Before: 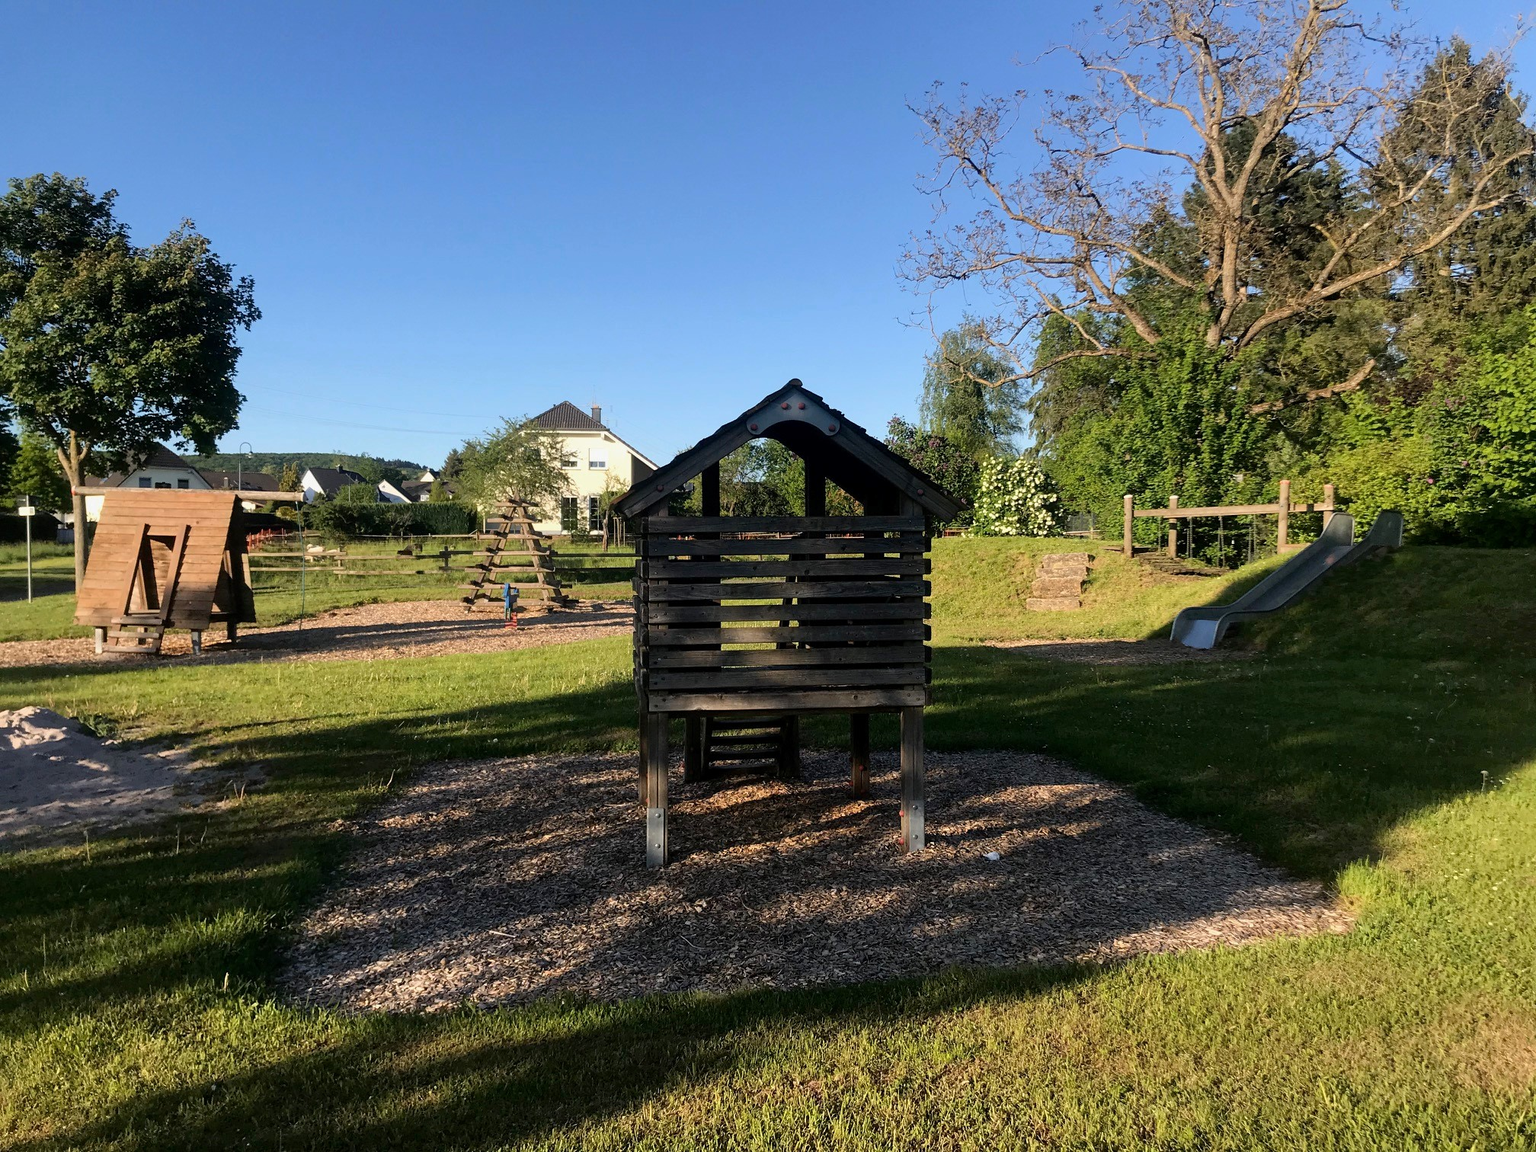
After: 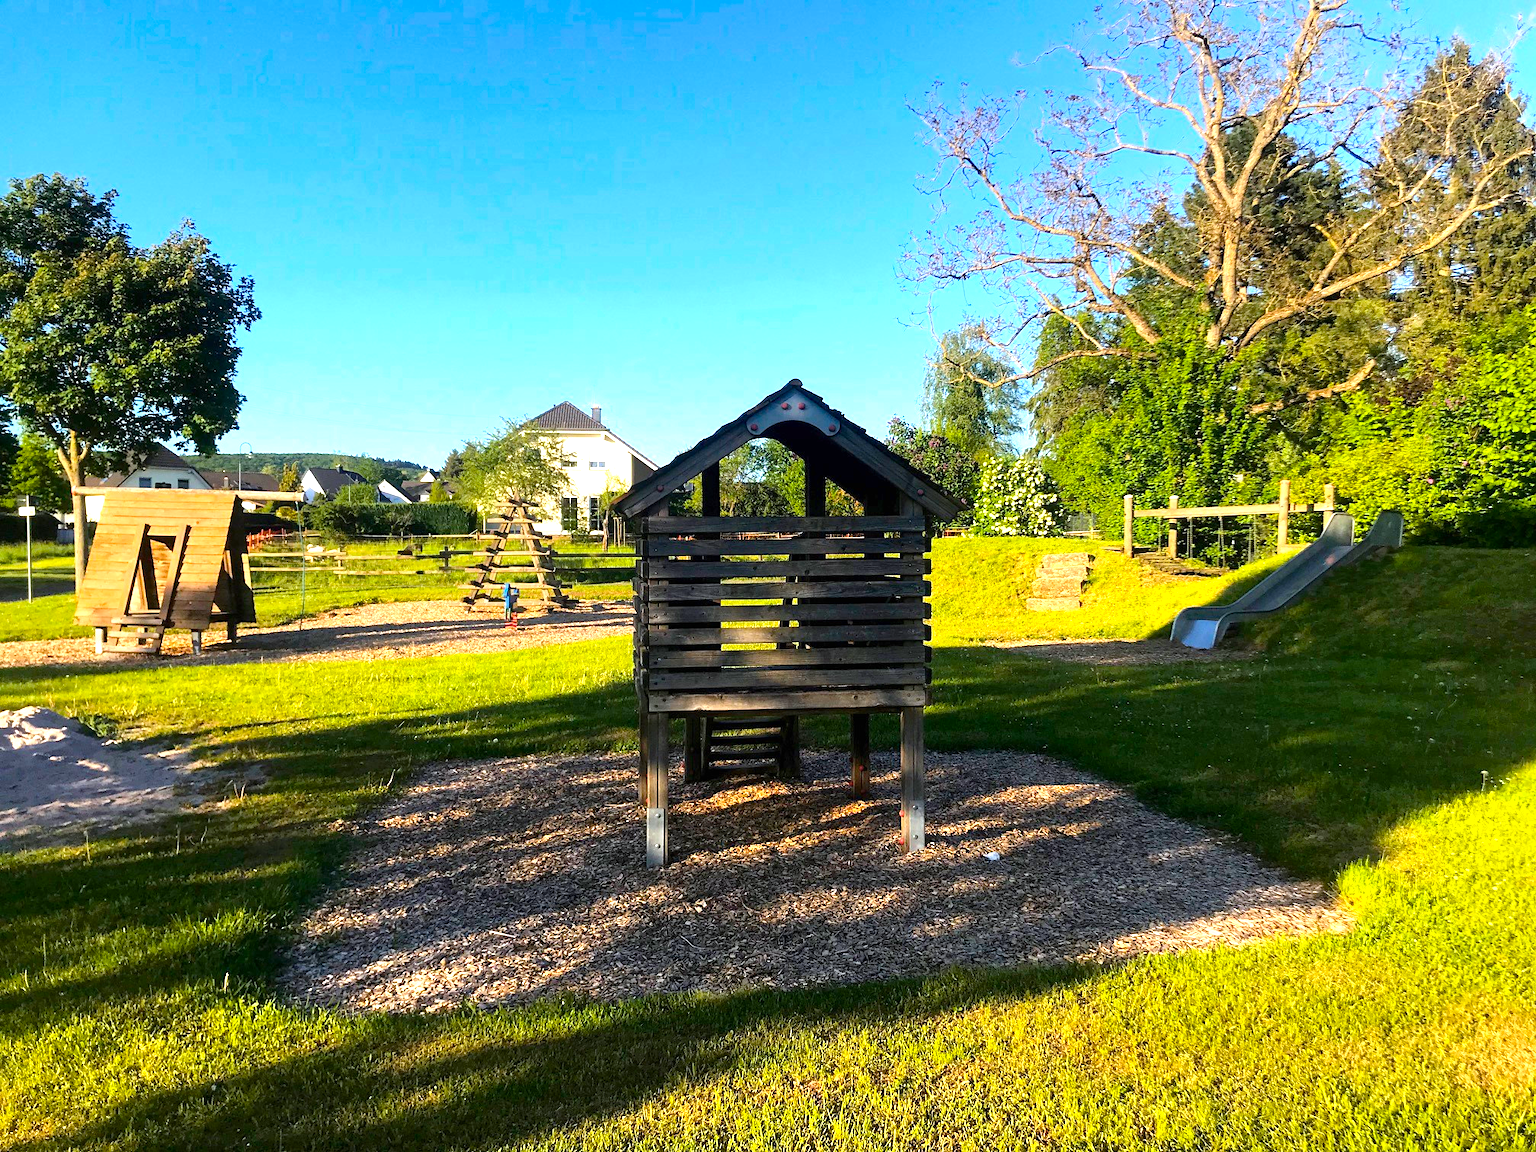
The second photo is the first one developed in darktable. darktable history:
white balance: red 0.986, blue 1.01
exposure: black level correction 0, exposure 1.125 EV, compensate exposure bias true, compensate highlight preservation false
color balance rgb: linear chroma grading › global chroma 10%, perceptual saturation grading › global saturation 30%, global vibrance 10%
